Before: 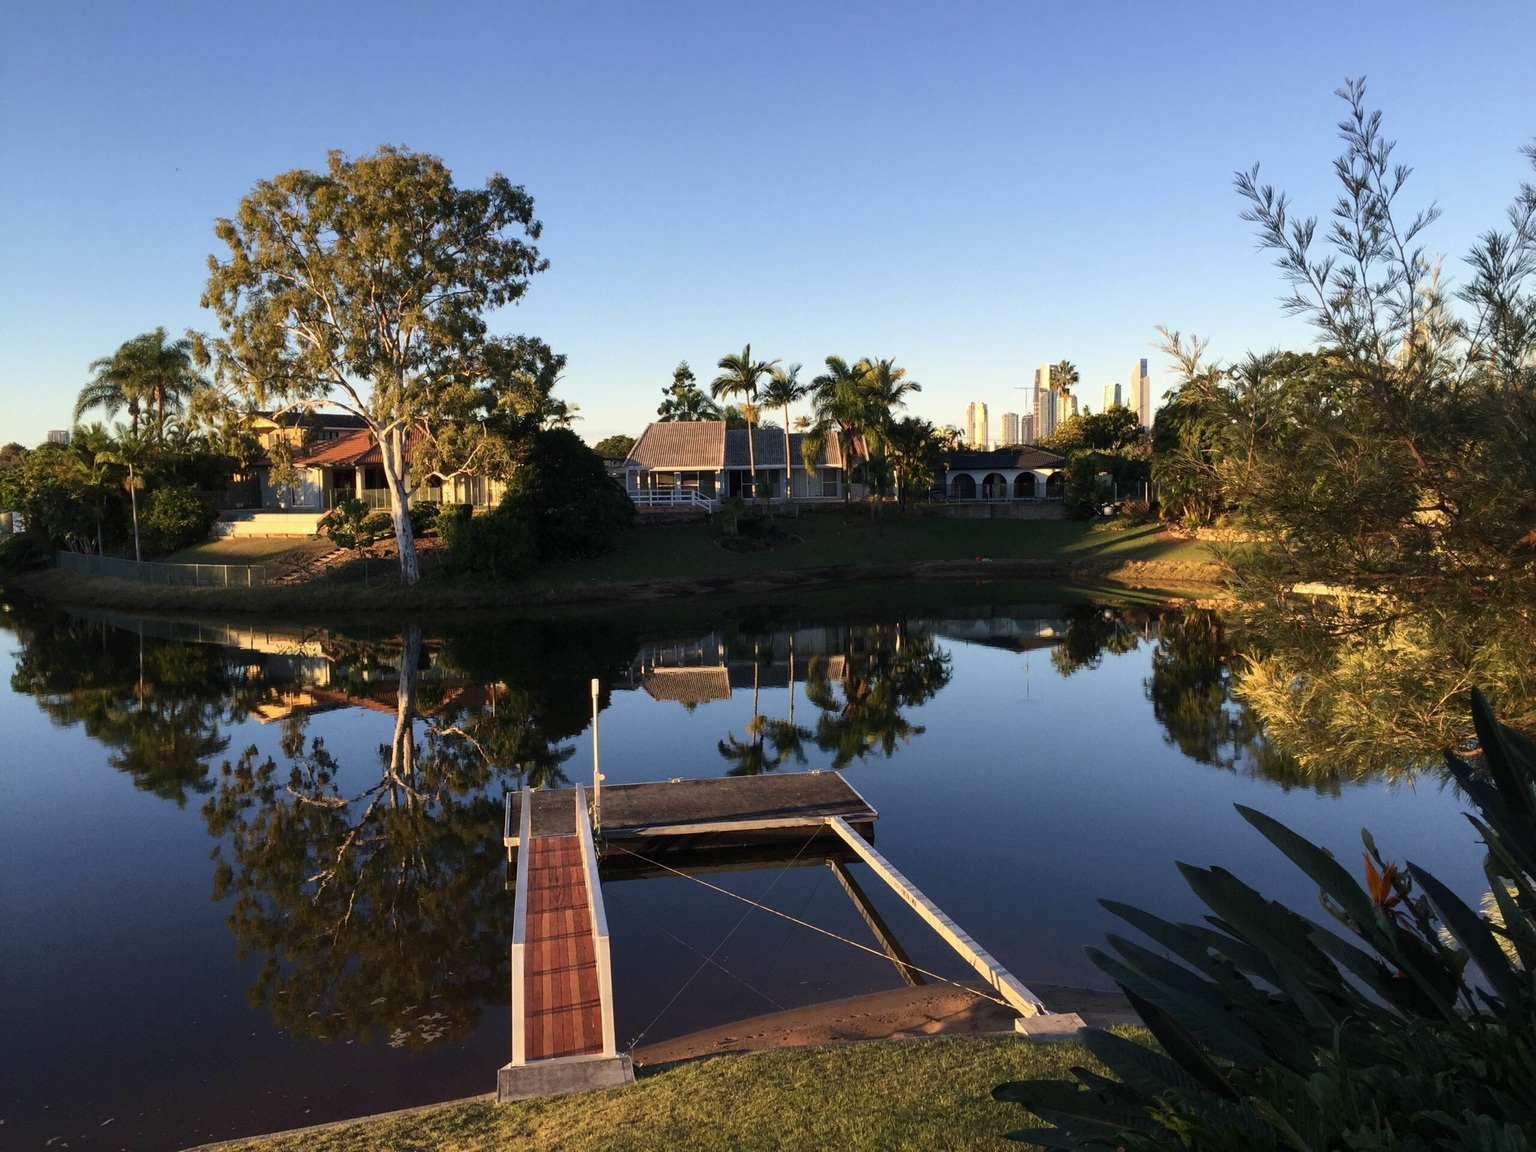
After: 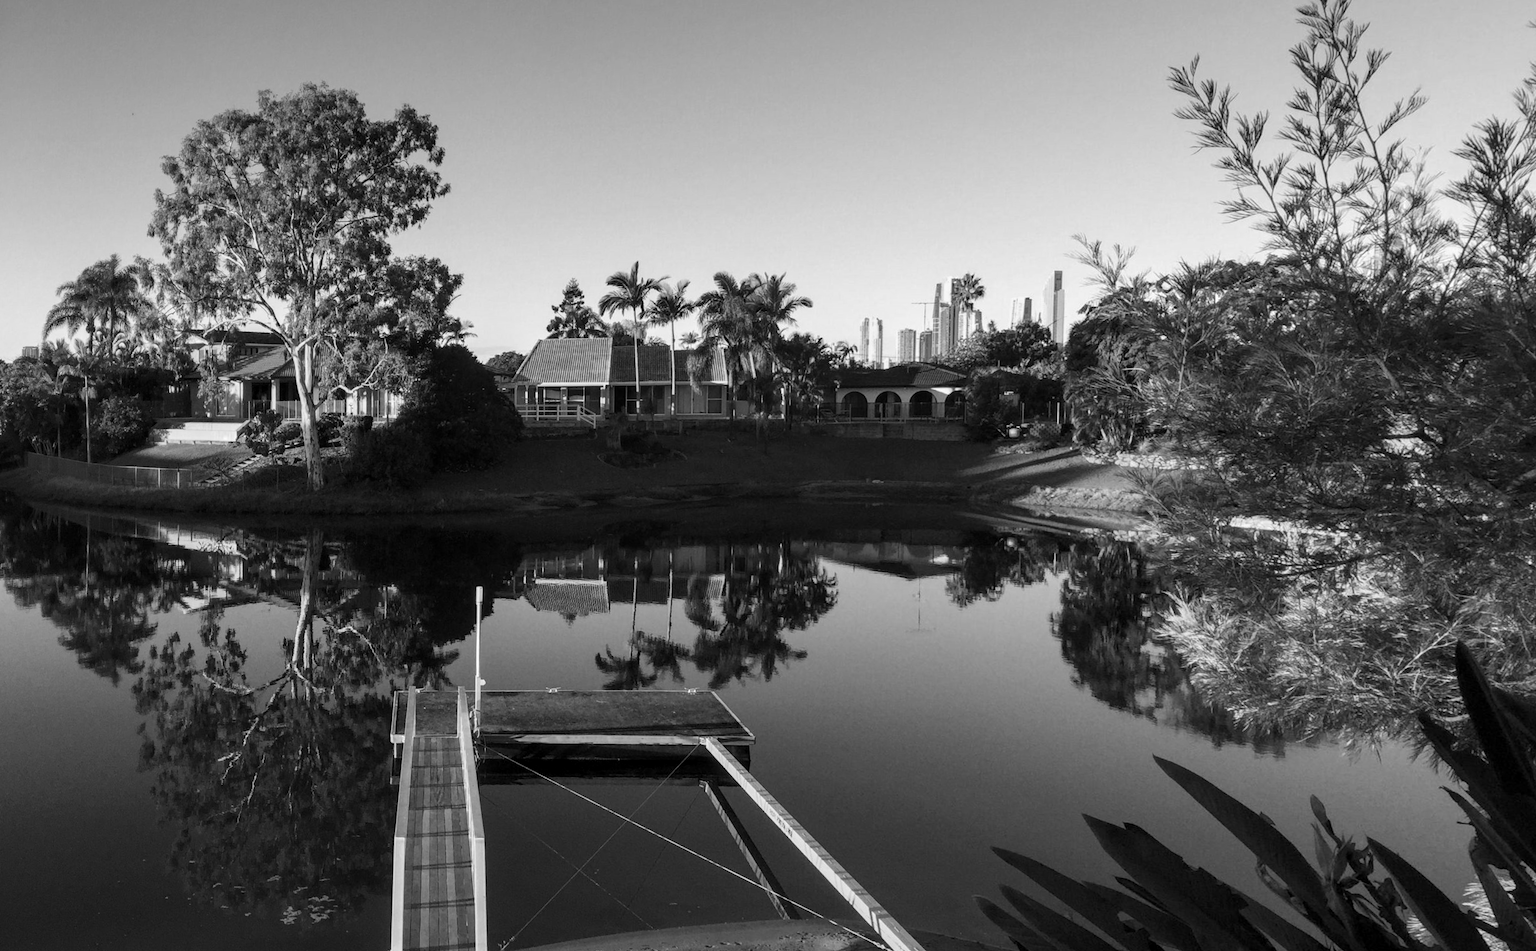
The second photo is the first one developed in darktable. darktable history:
crop and rotate: top 2.479%, bottom 3.018%
monochrome: on, module defaults
rotate and perspective: rotation 1.69°, lens shift (vertical) -0.023, lens shift (horizontal) -0.291, crop left 0.025, crop right 0.988, crop top 0.092, crop bottom 0.842
local contrast: on, module defaults
